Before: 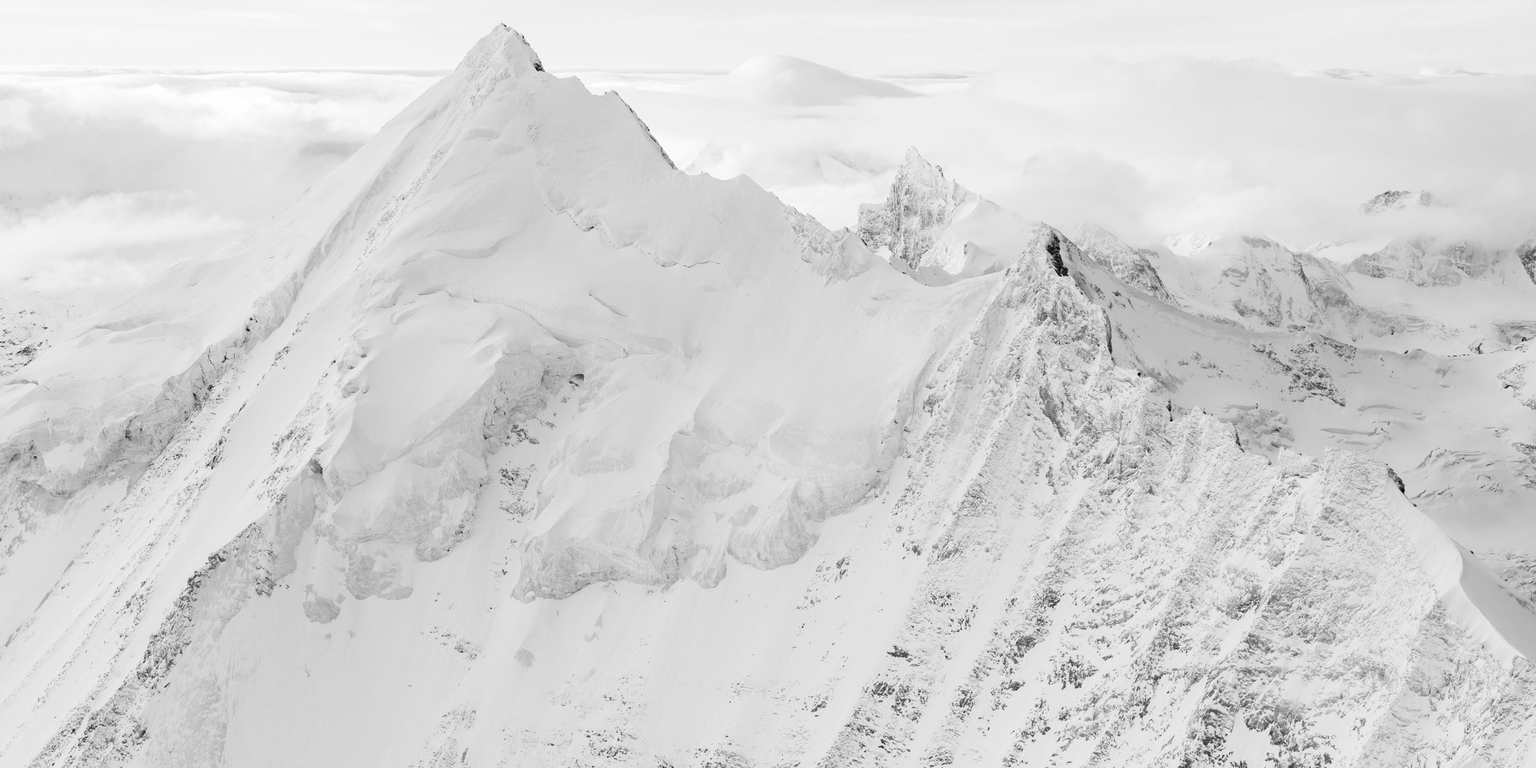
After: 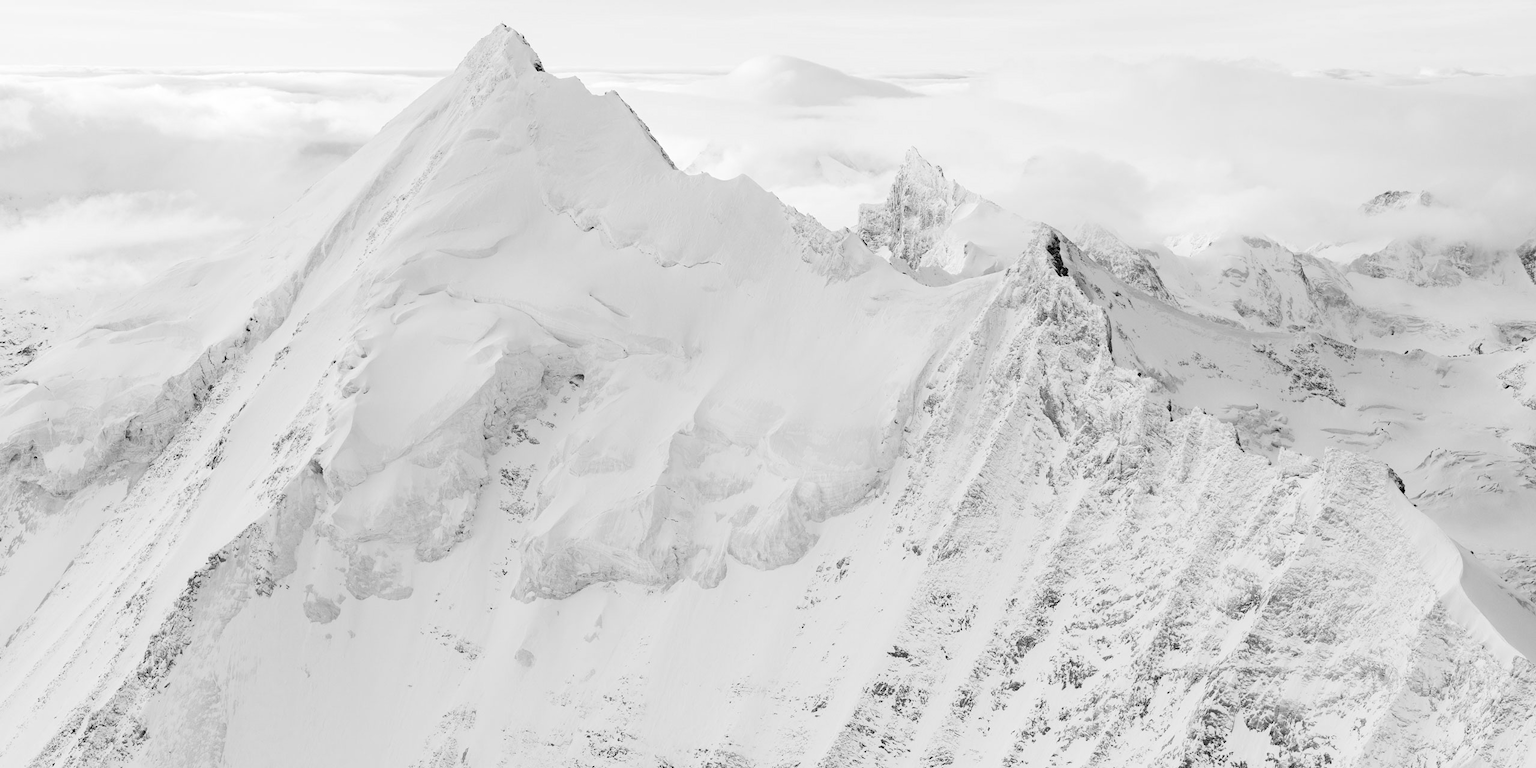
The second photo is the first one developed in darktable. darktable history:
exposure: black level correction 0, exposure 0 EV, compensate highlight preservation false
